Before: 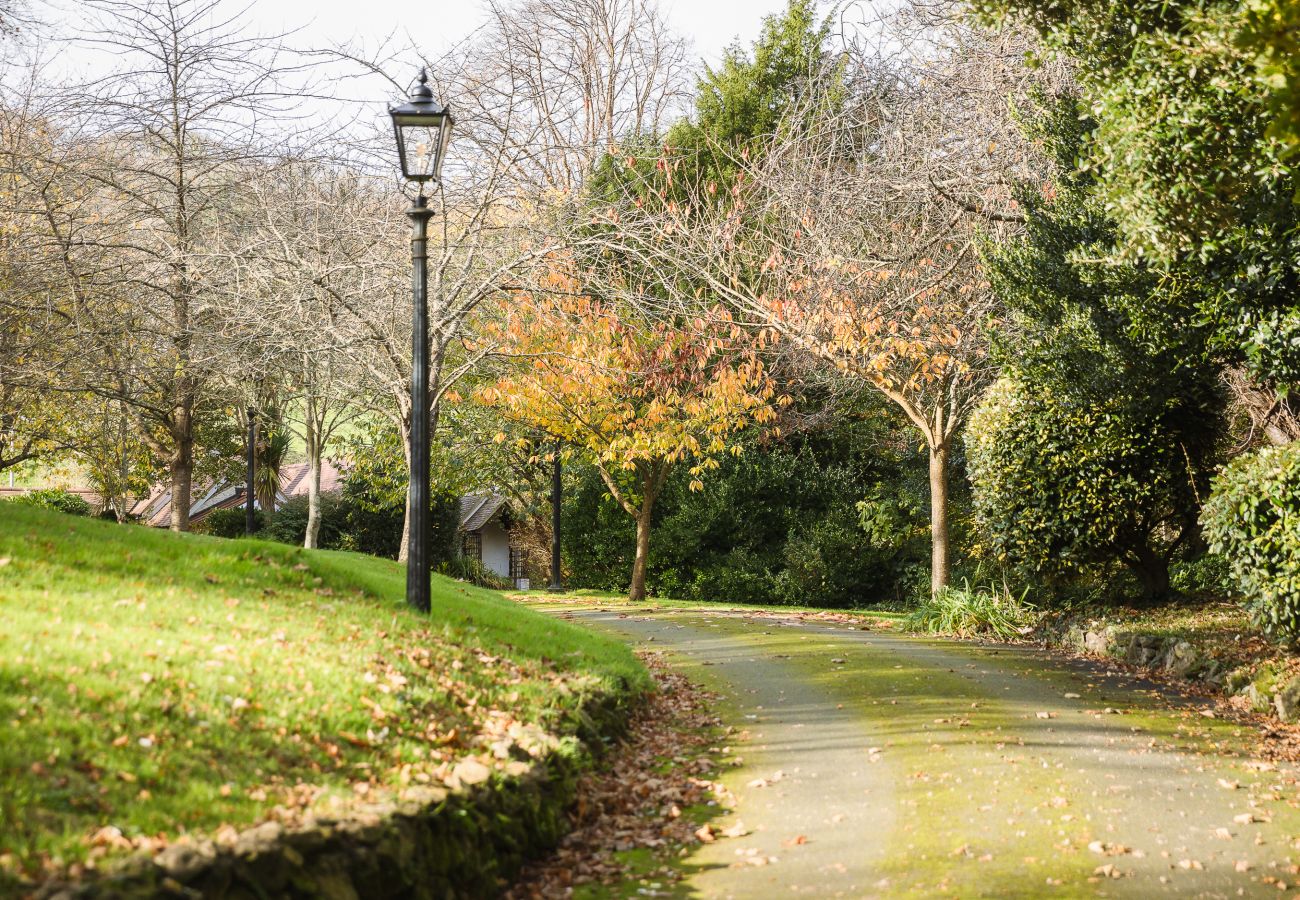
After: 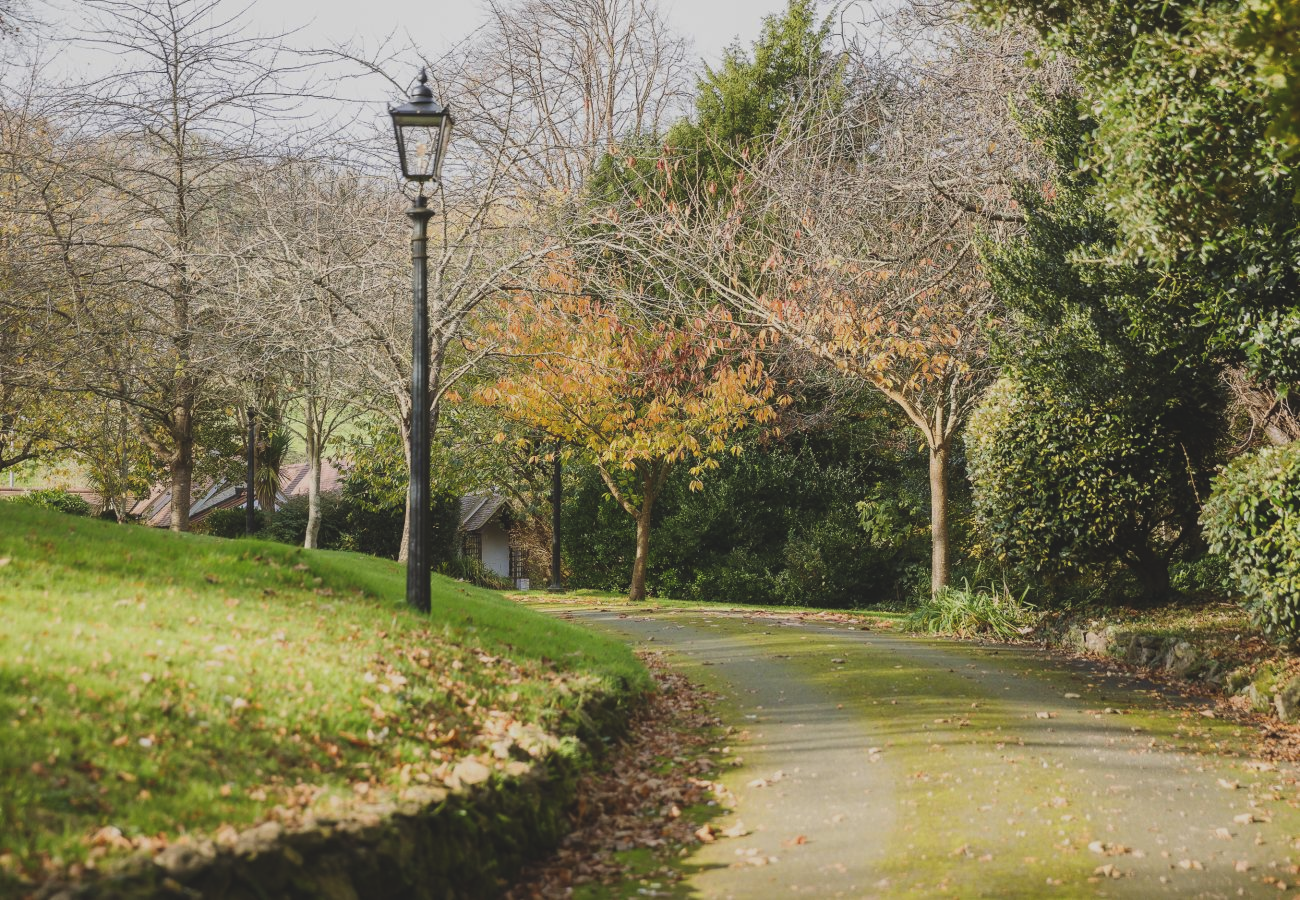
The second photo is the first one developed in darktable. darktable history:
tone equalizer: -7 EV 0.191 EV, -6 EV 0.149 EV, -5 EV 0.094 EV, -4 EV 0.072 EV, -2 EV -0.031 EV, -1 EV -0.037 EV, +0 EV -0.09 EV, edges refinement/feathering 500, mask exposure compensation -1.57 EV, preserve details no
exposure: black level correction -0.015, exposure -0.511 EV, compensate exposure bias true, compensate highlight preservation false
